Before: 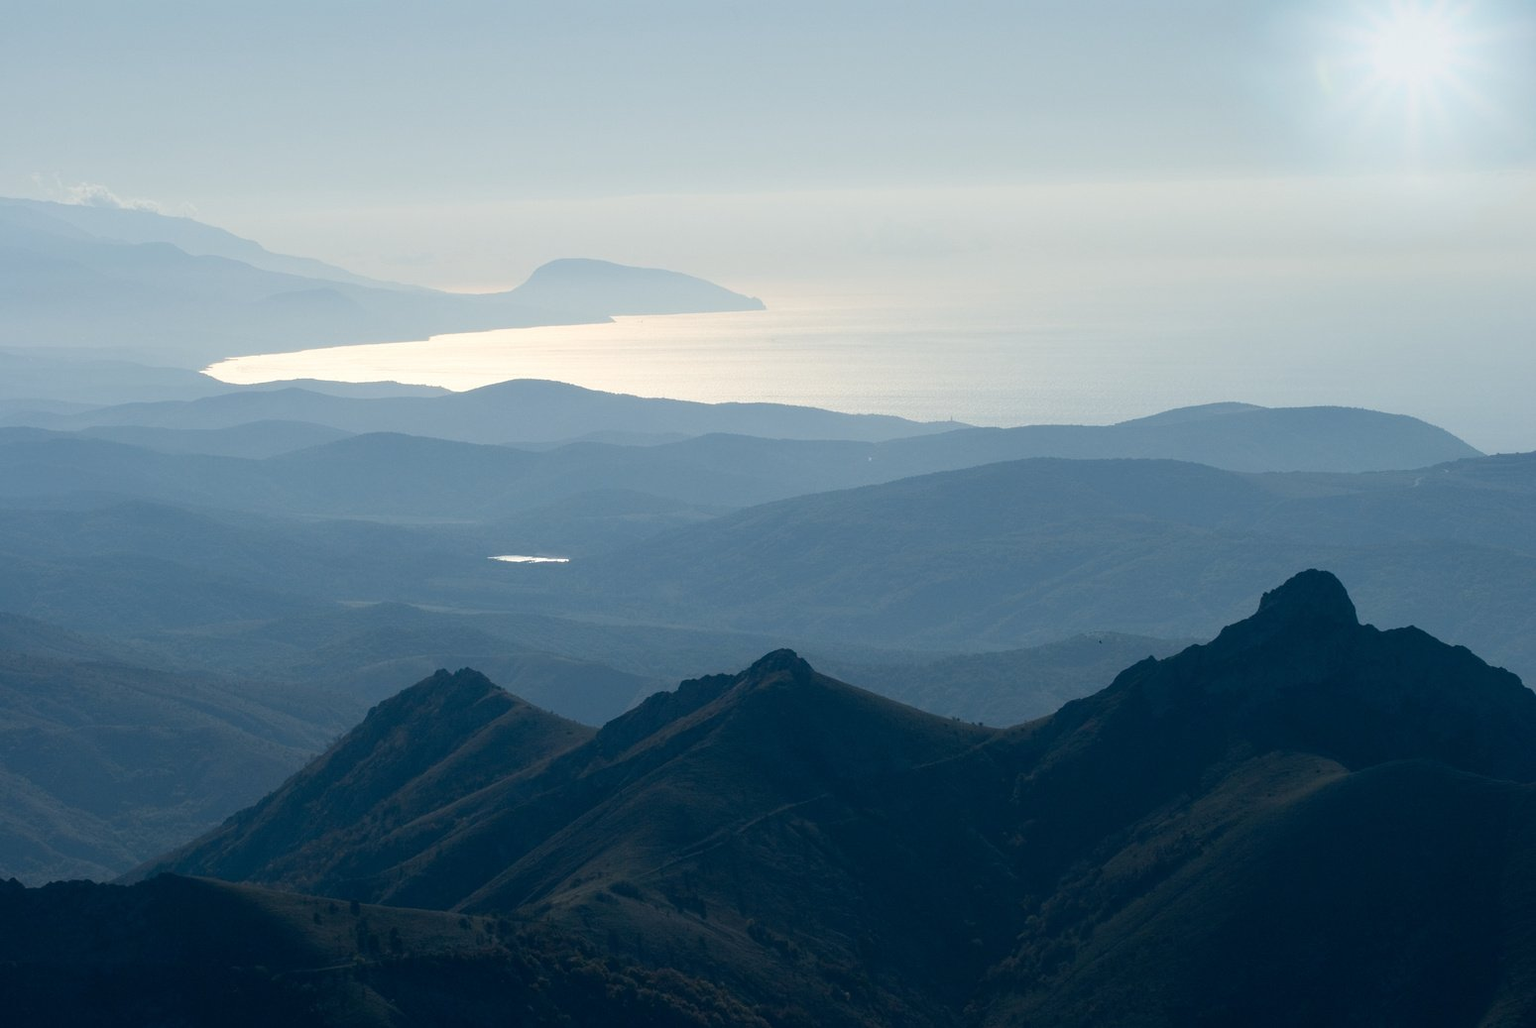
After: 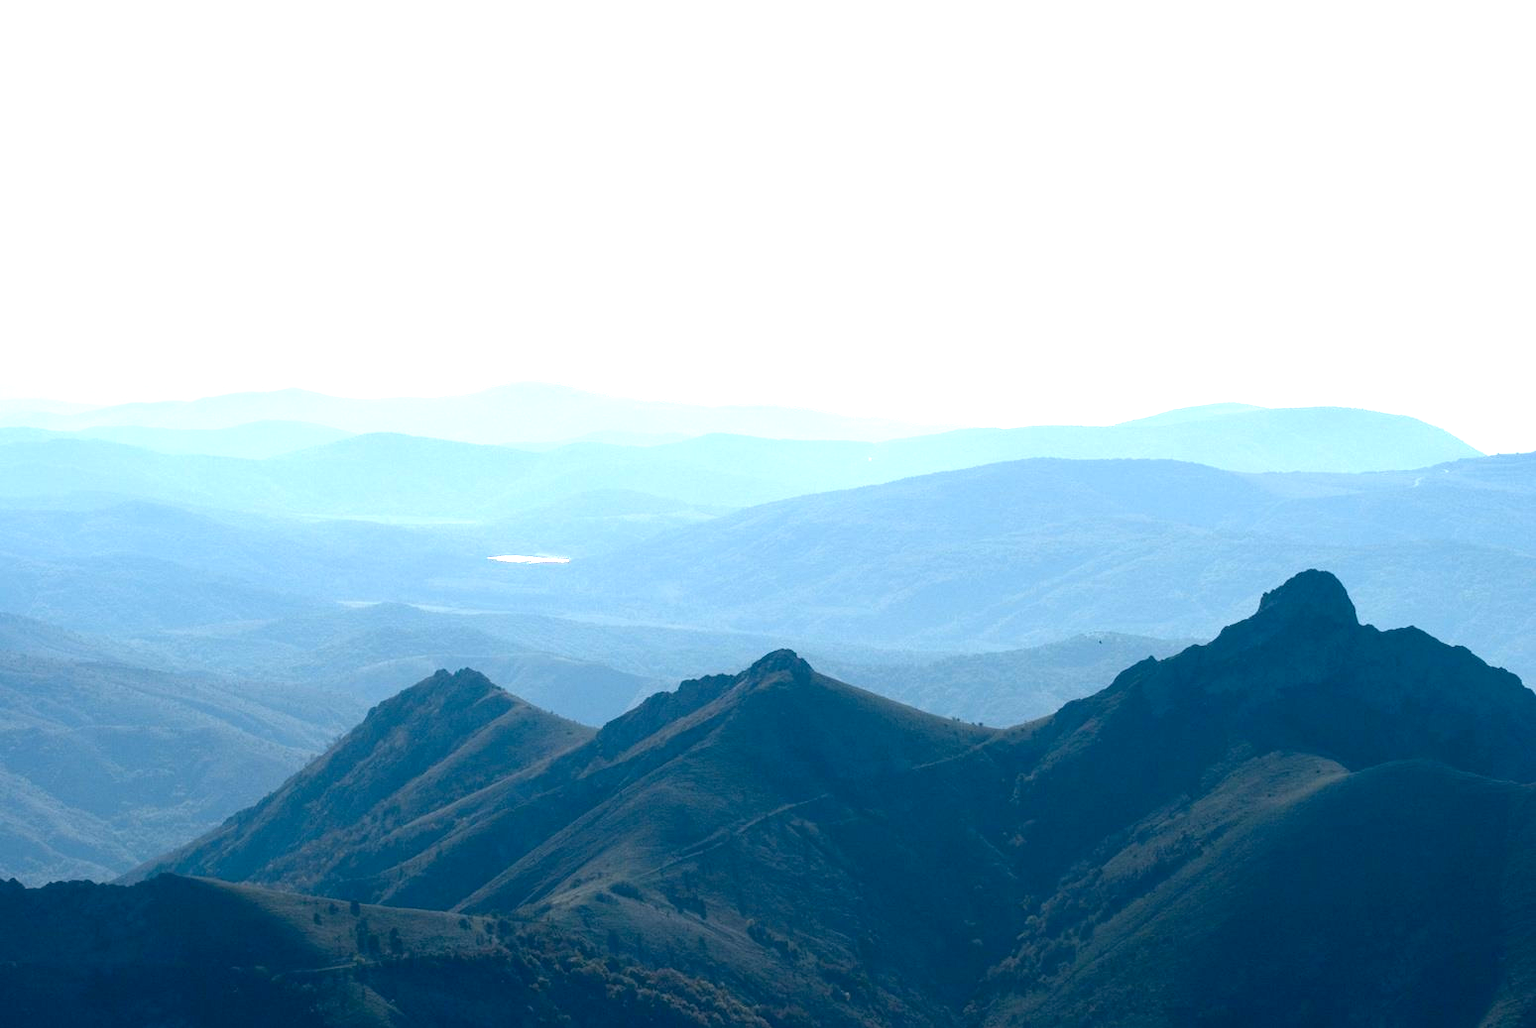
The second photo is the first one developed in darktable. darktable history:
exposure: black level correction 0.001, exposure 1.866 EV, compensate highlight preservation false
